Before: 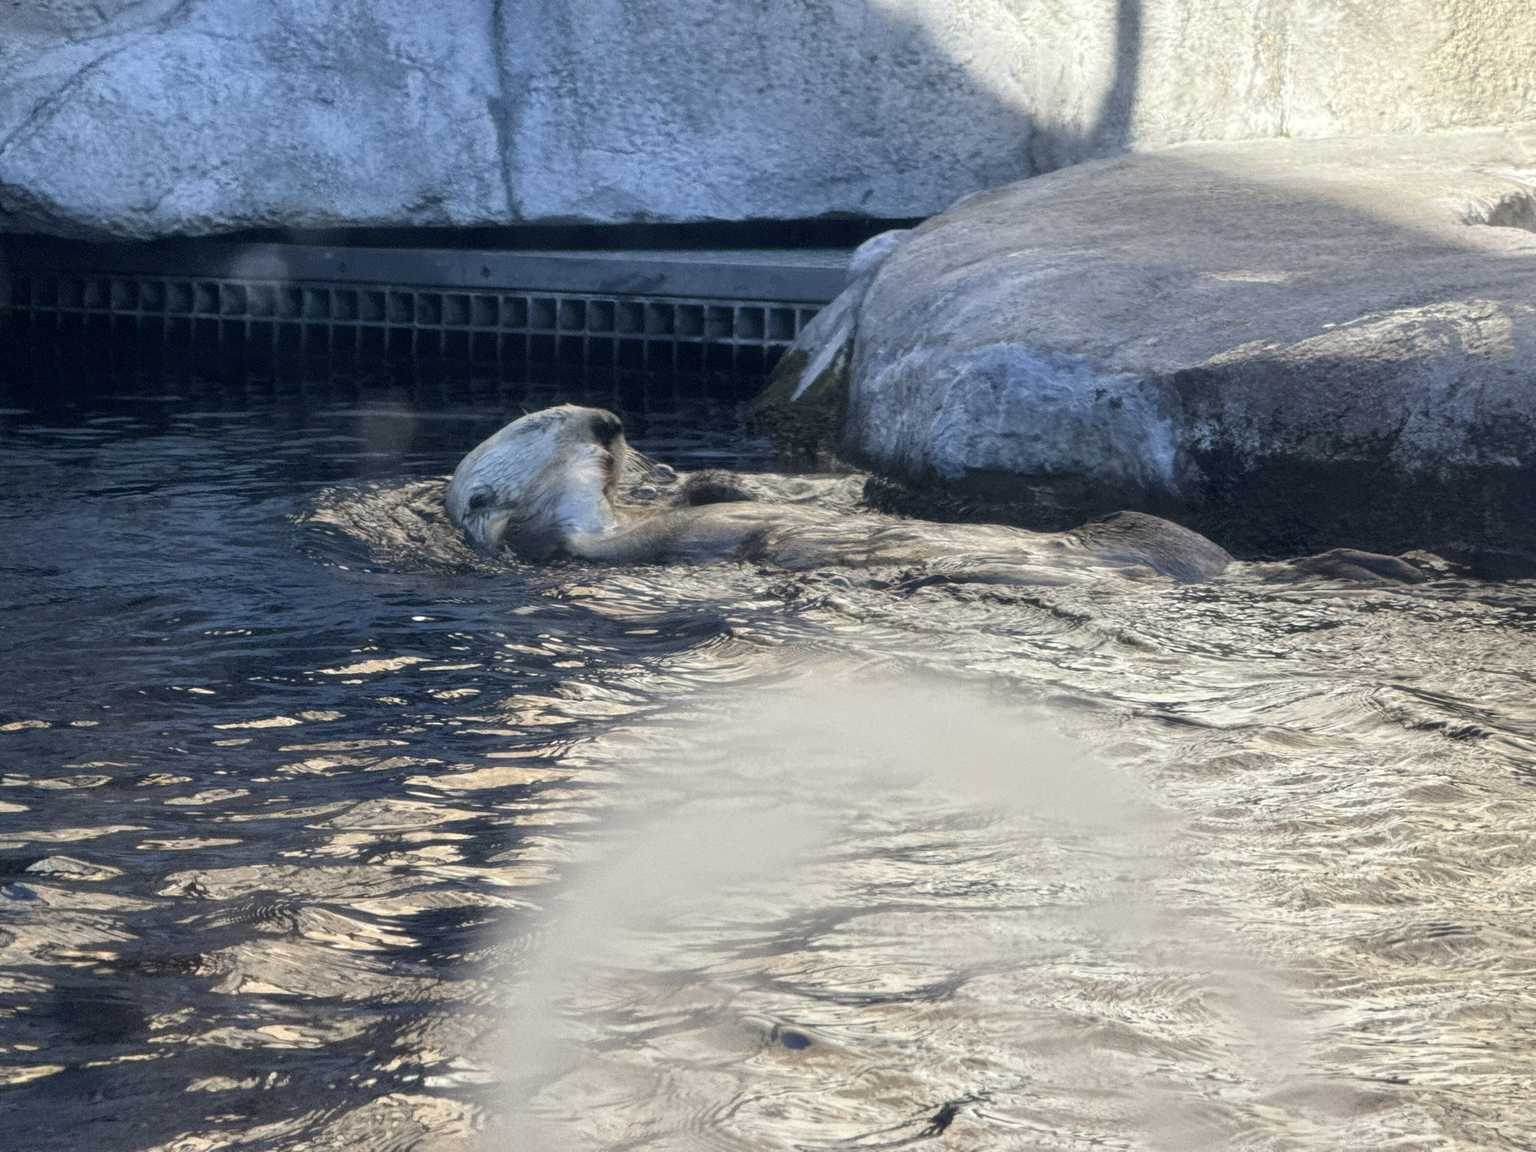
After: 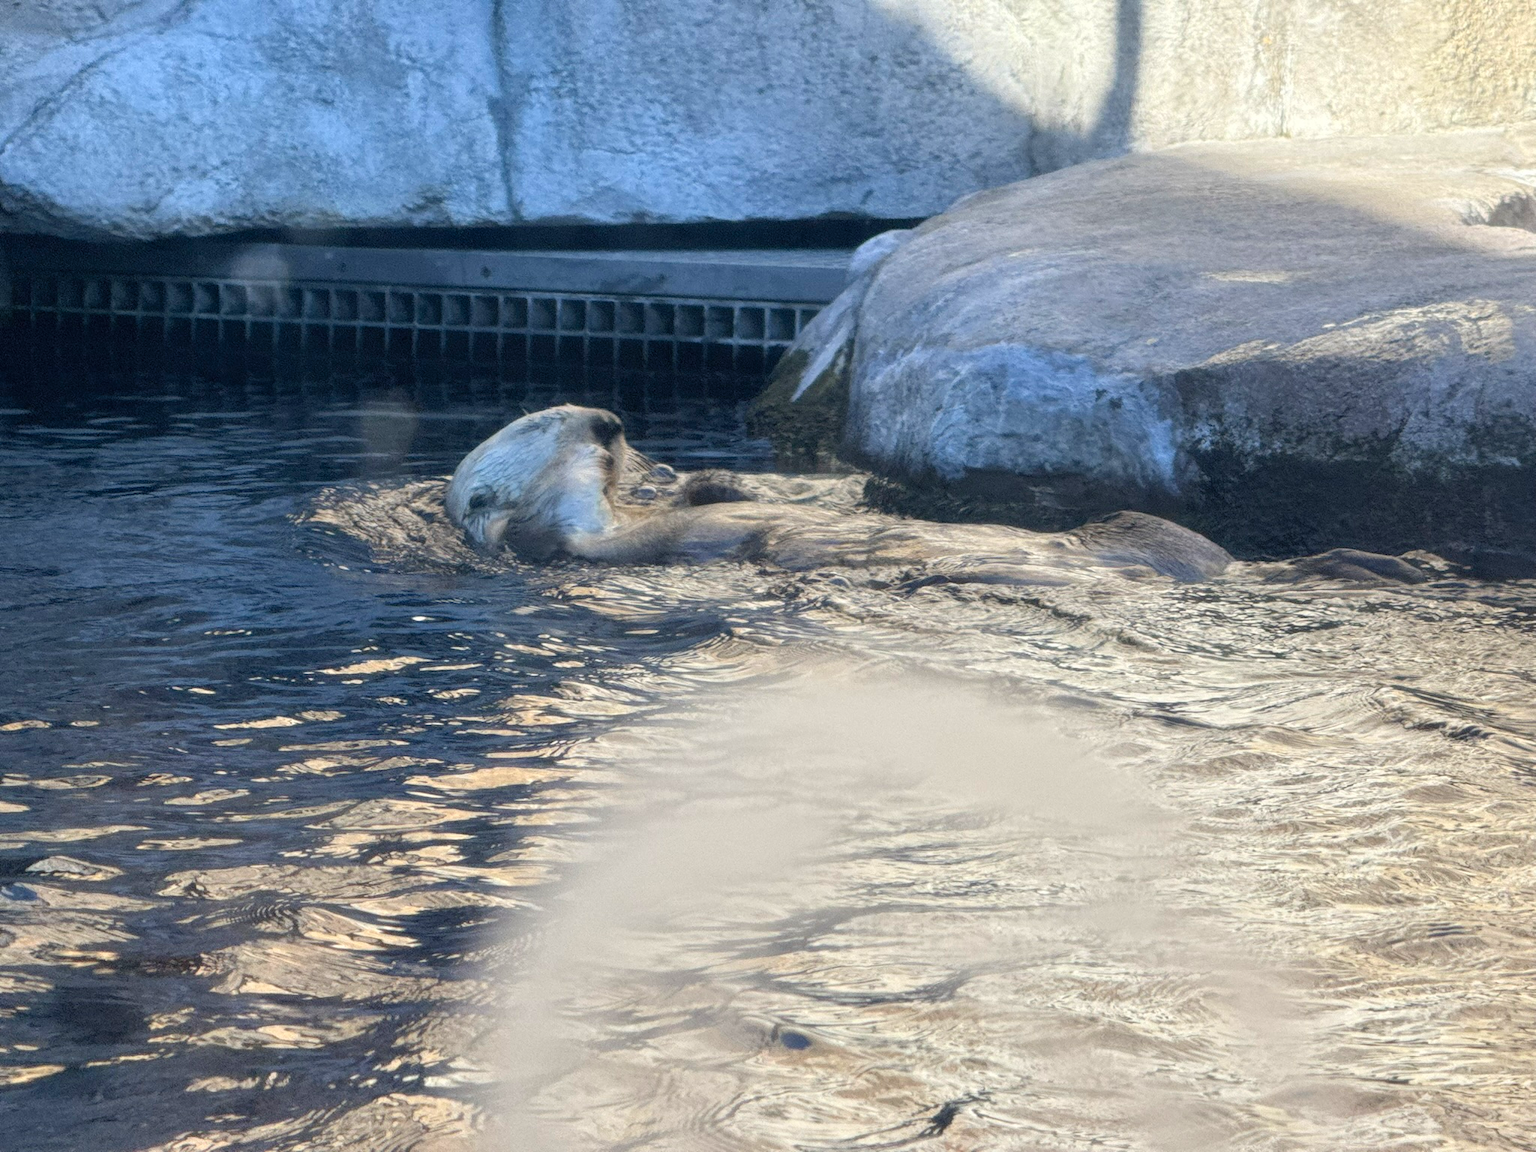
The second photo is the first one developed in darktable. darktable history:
contrast brightness saturation: brightness 0.089, saturation 0.192
